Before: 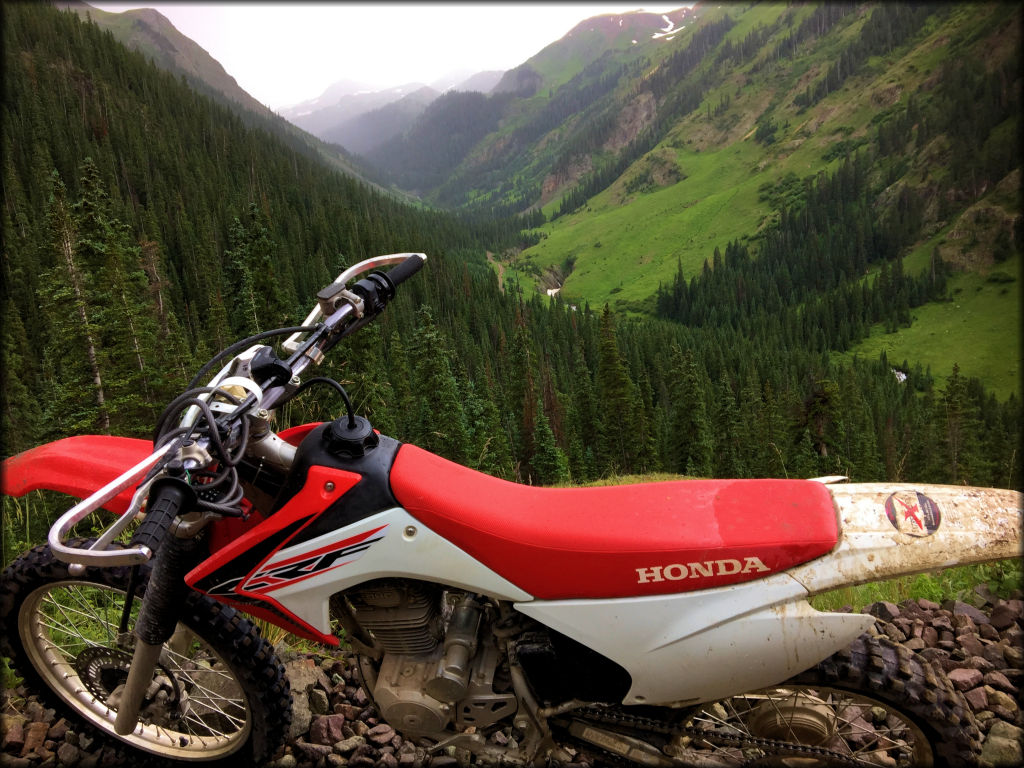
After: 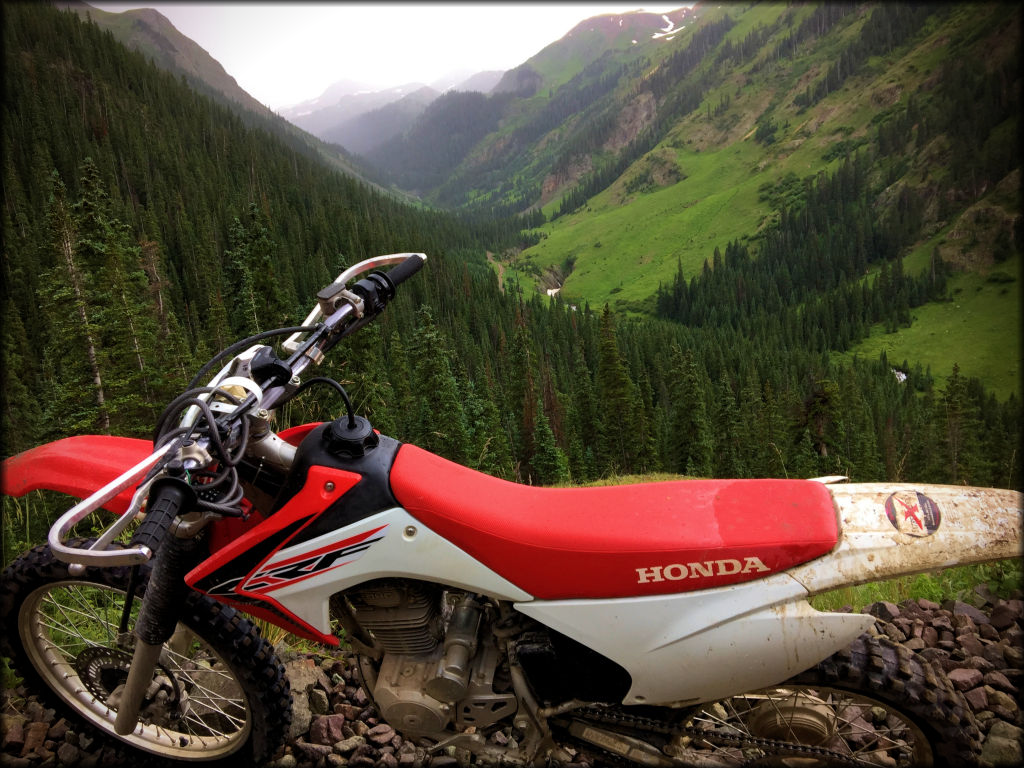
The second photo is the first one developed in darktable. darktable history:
vignetting: fall-off radius 32.49%, saturation -0.026, unbound false
